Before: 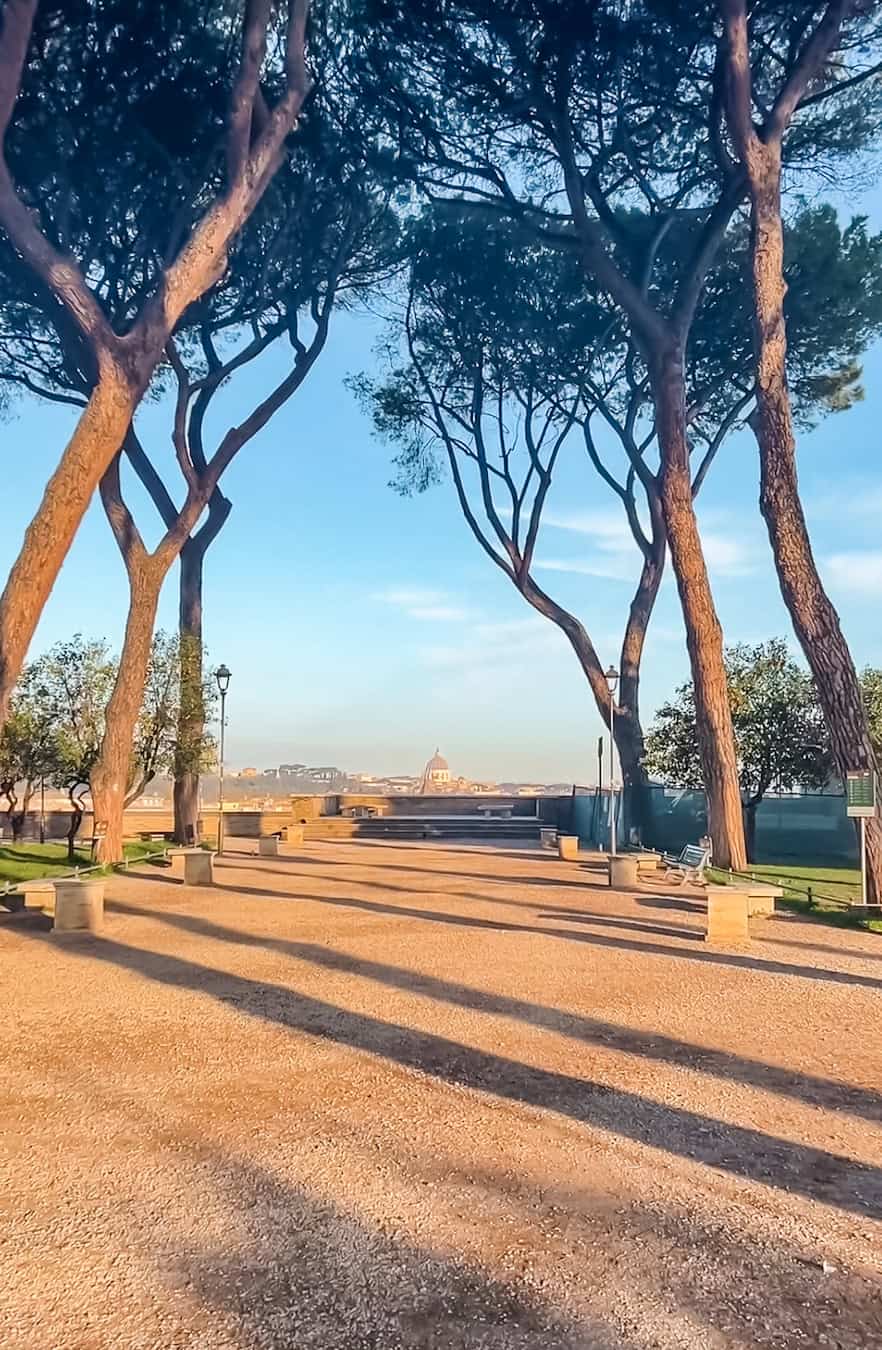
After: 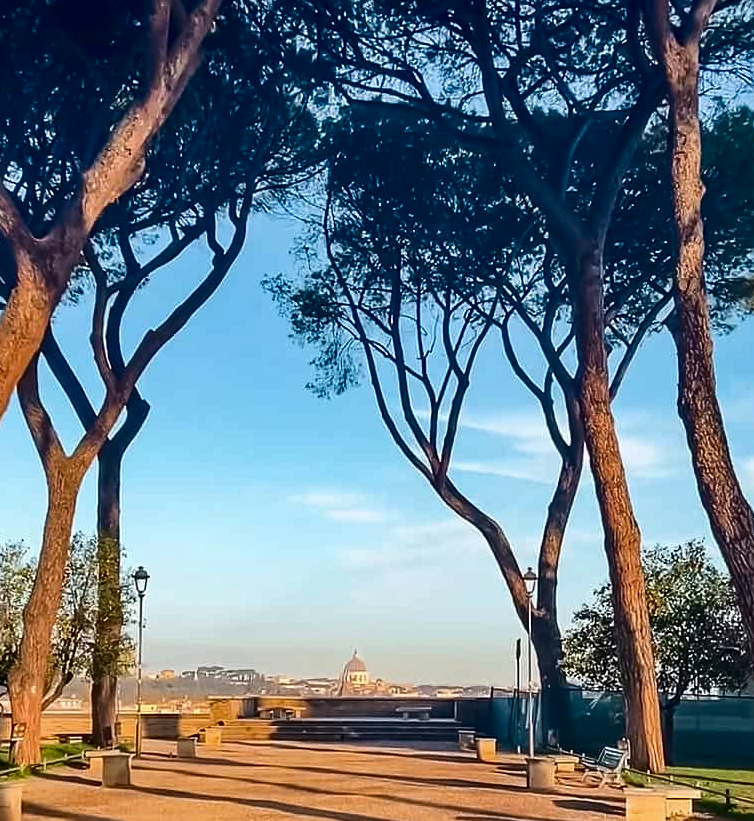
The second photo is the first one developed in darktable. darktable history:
crop and rotate: left 9.368%, top 7.304%, right 5.072%, bottom 31.874%
contrast brightness saturation: contrast 0.128, brightness -0.225, saturation 0.14
sharpen: radius 1.321, amount 0.296, threshold 0.013
